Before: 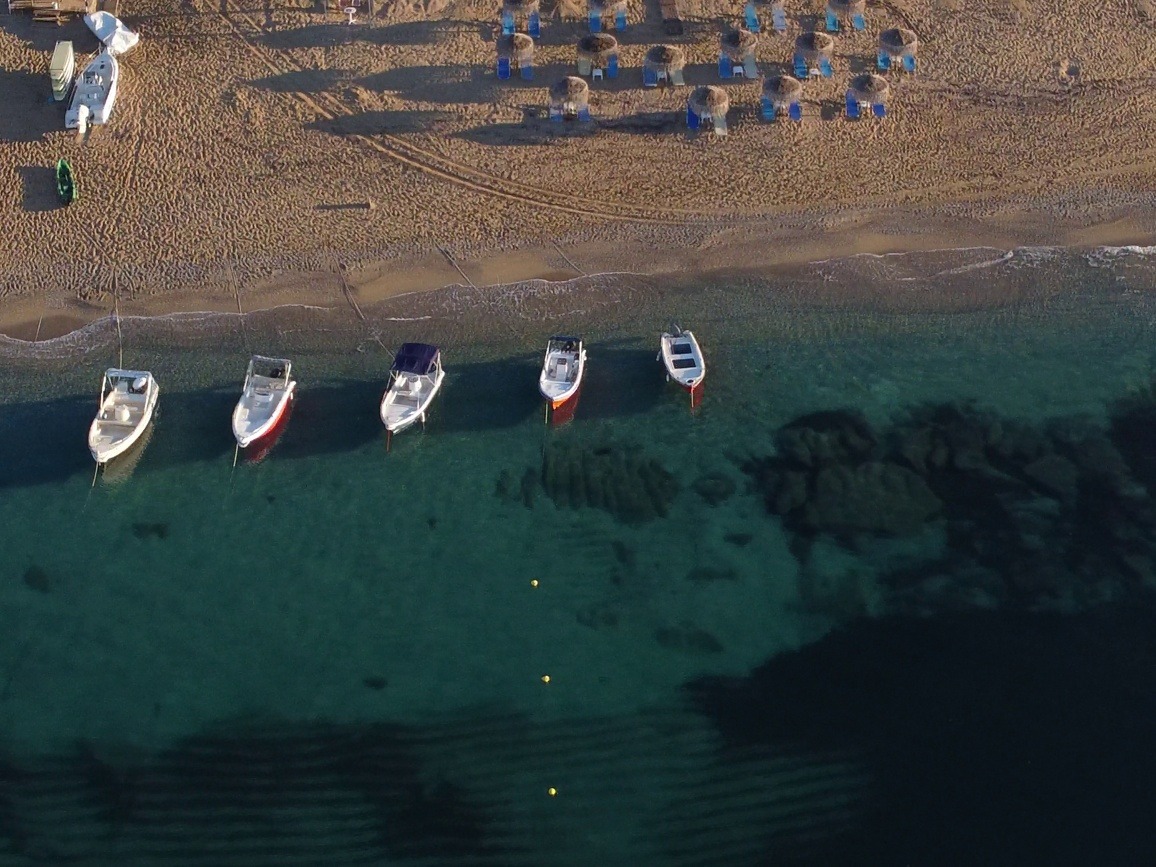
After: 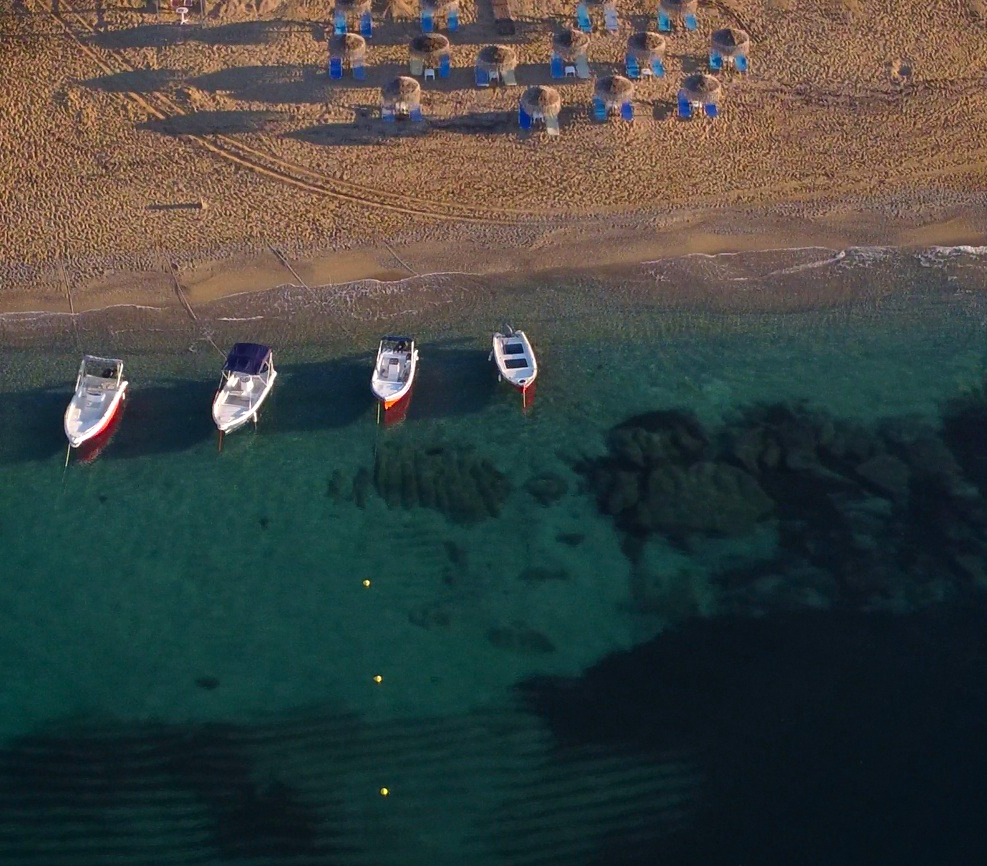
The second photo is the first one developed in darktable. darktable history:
color correction: highlights a* 3.22, highlights b* 1.93, saturation 1.19
crop and rotate: left 14.584%
vignetting: brightness -0.233, saturation 0.141
exposure: exposure 0.2 EV, compensate highlight preservation false
